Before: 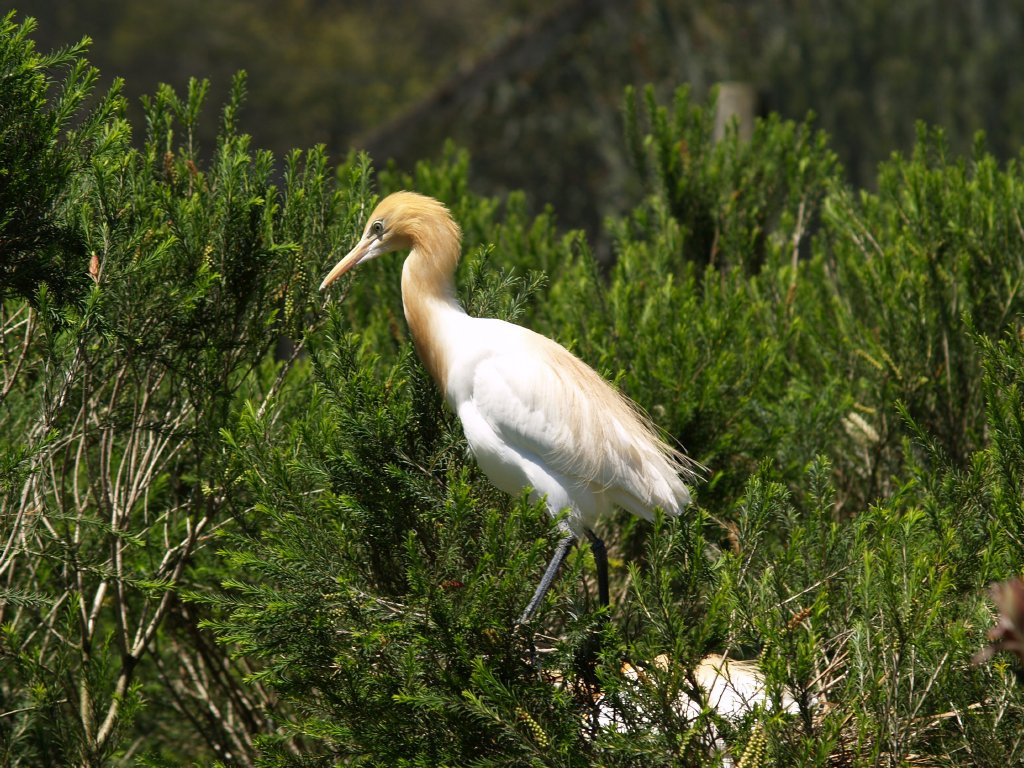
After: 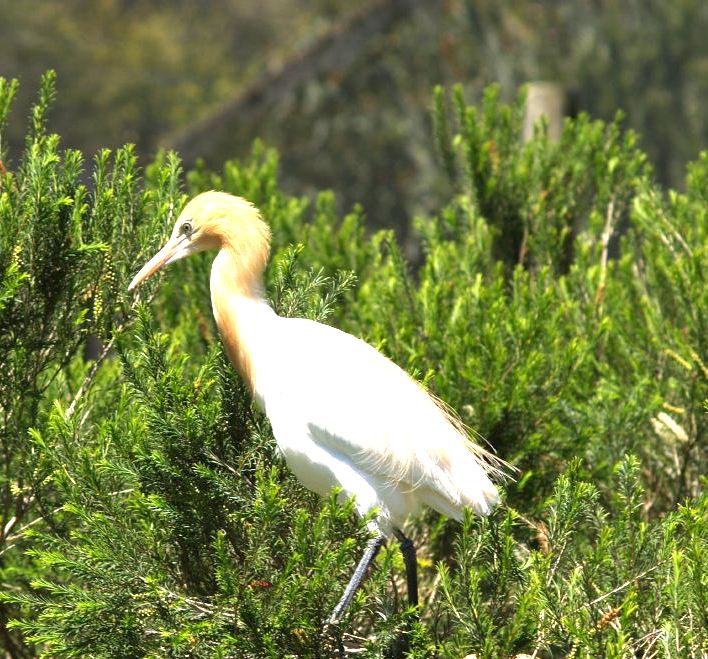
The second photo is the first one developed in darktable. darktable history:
exposure: black level correction 0, exposure 1.48 EV, compensate highlight preservation false
crop: left 18.707%, right 12.146%, bottom 14.108%
shadows and highlights: shadows 37.67, highlights -27.7, soften with gaussian
